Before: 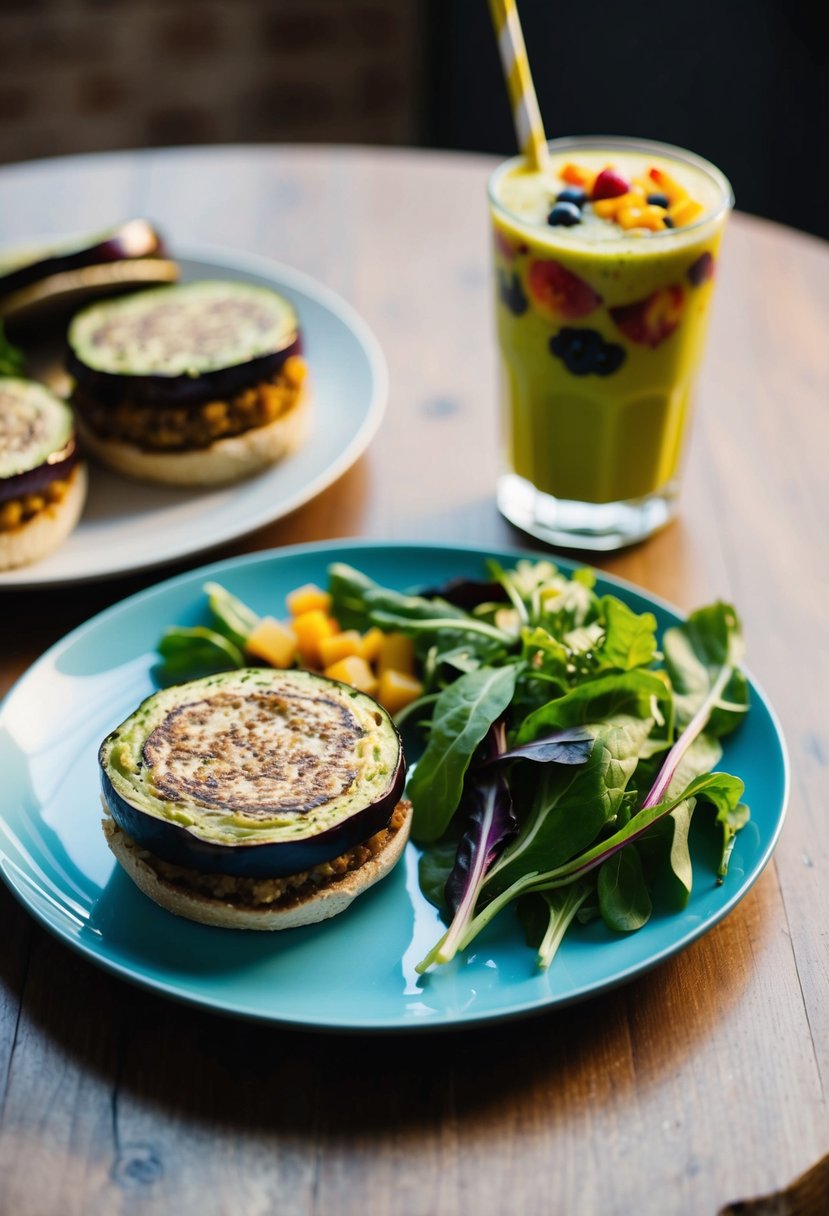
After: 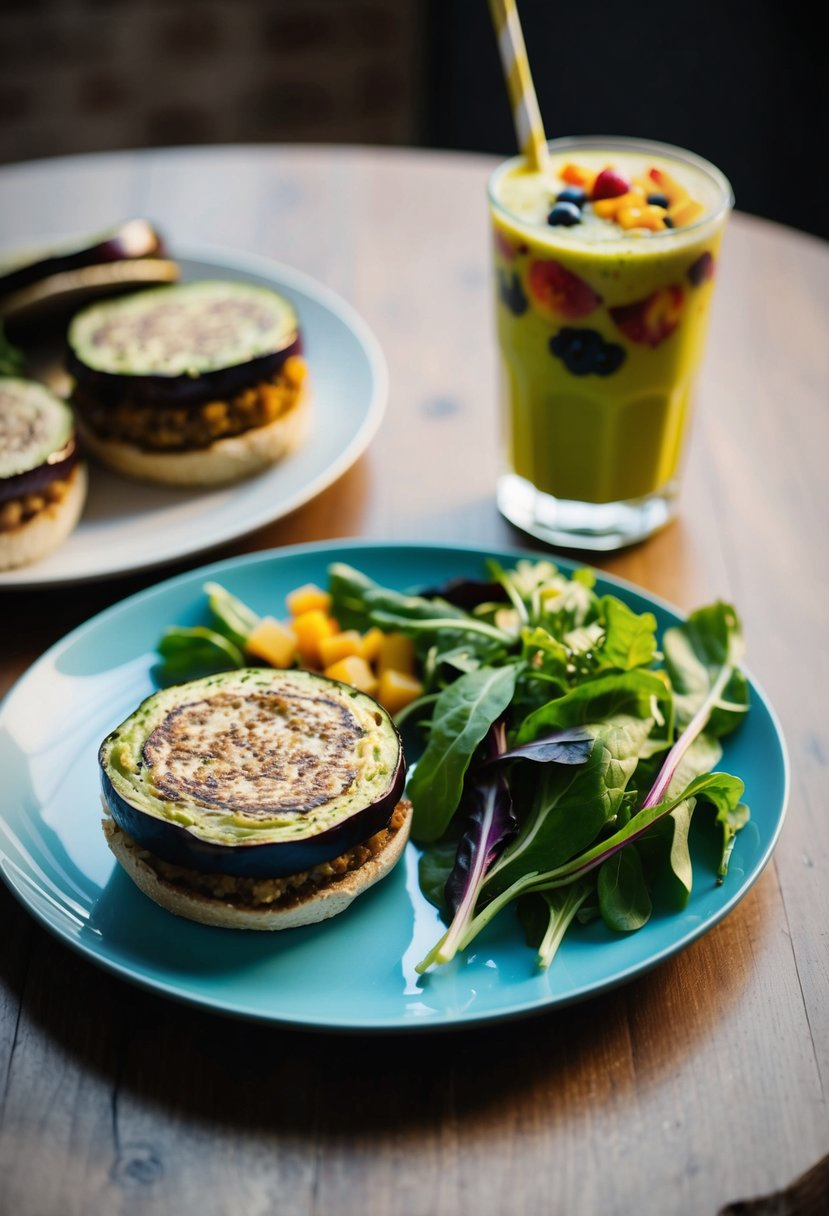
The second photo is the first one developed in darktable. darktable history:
vignetting: fall-off radius 60.06%, automatic ratio true, unbound false
